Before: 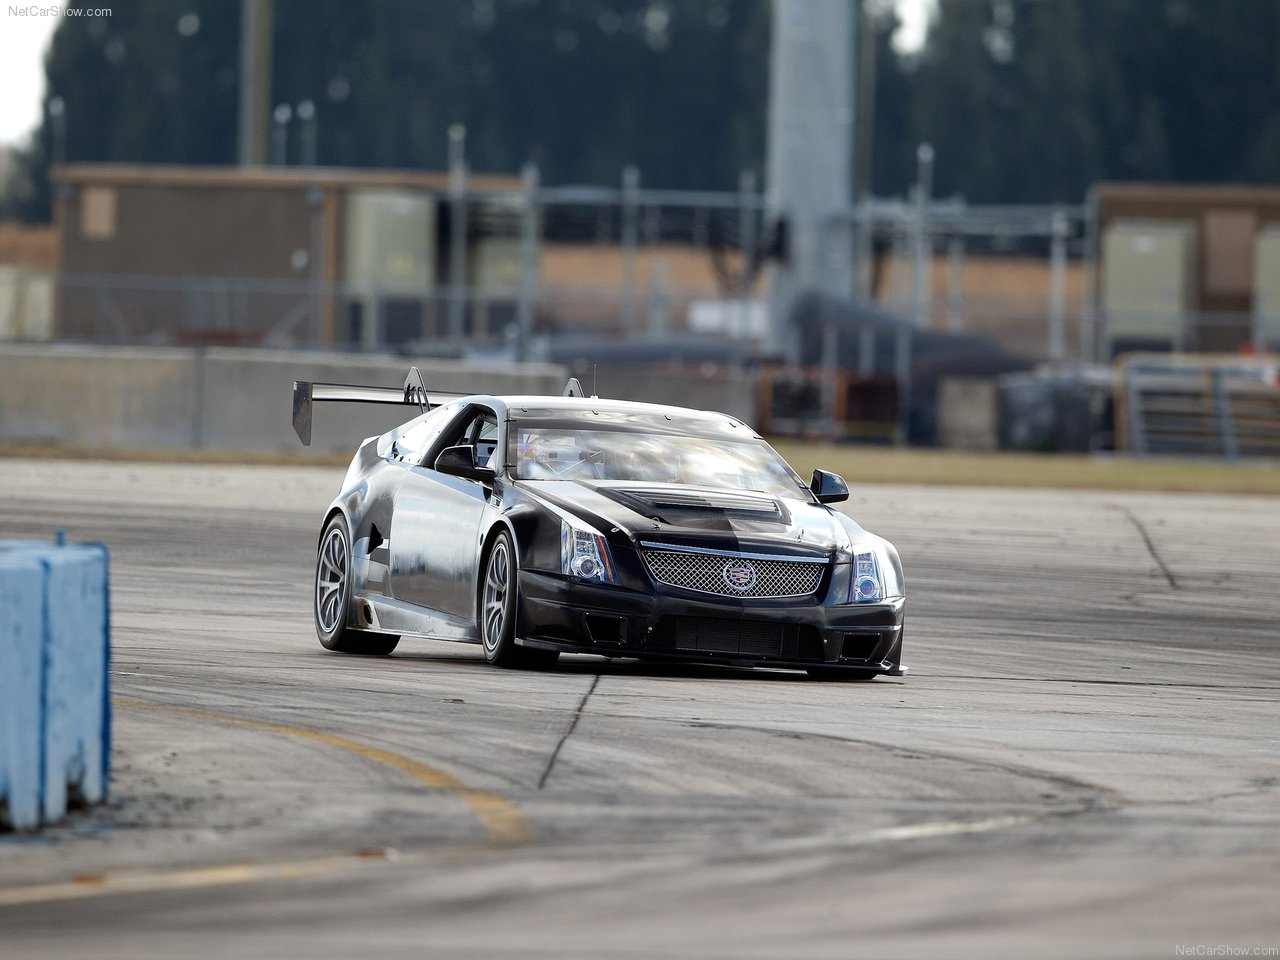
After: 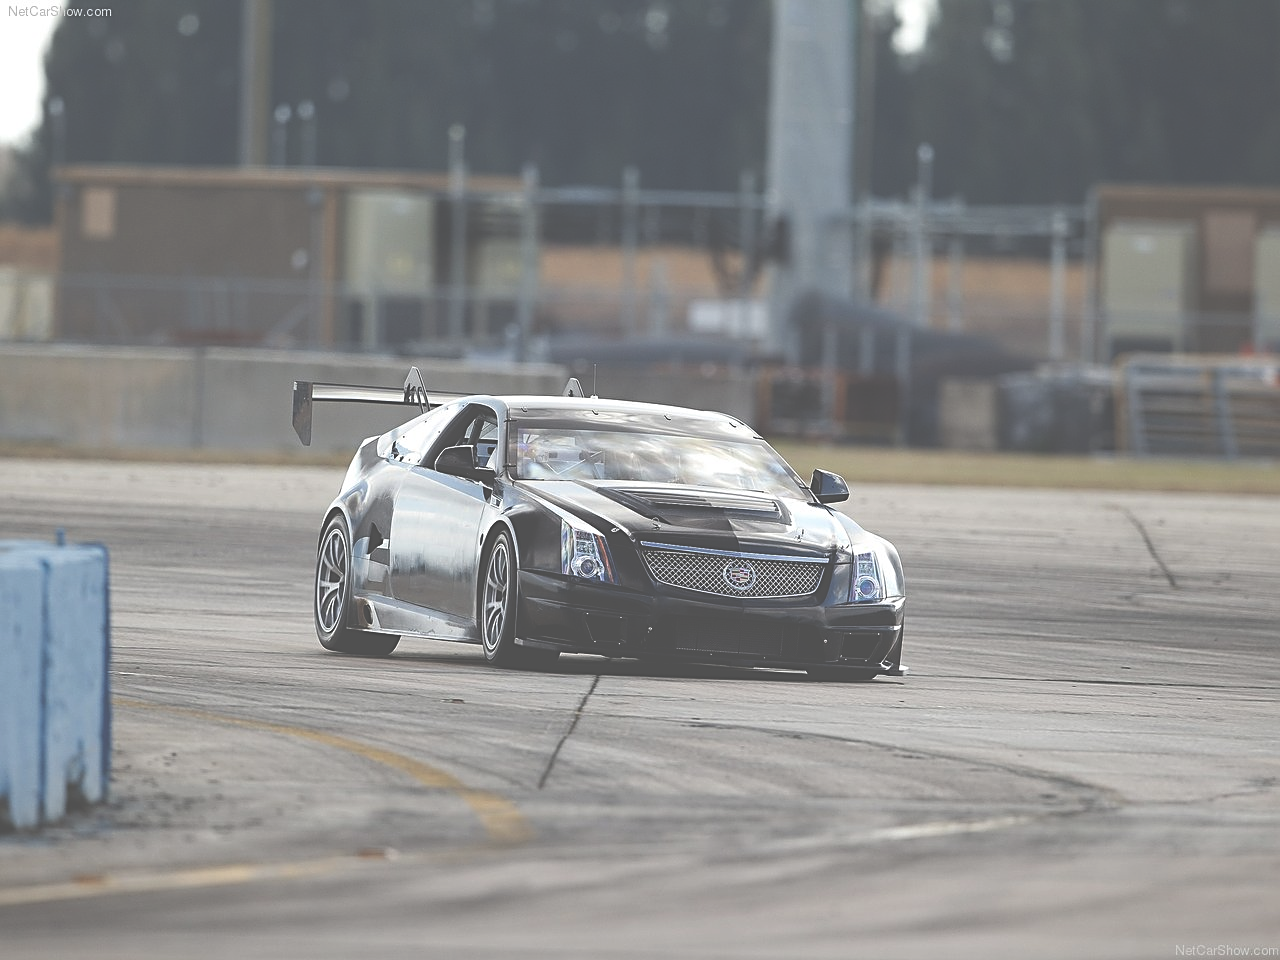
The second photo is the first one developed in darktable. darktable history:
sharpen: on, module defaults
exposure: black level correction -0.086, compensate exposure bias true, compensate highlight preservation false
contrast brightness saturation: saturation -0.062
